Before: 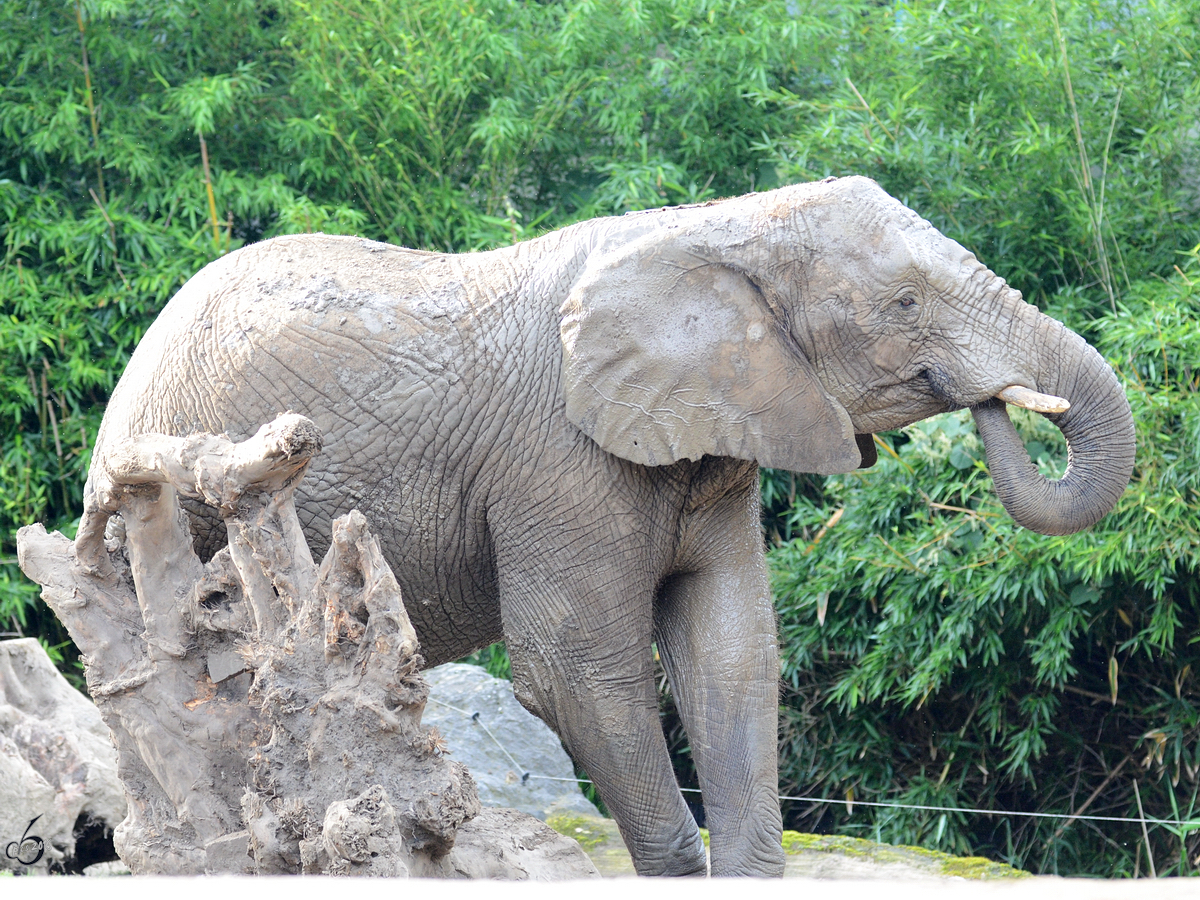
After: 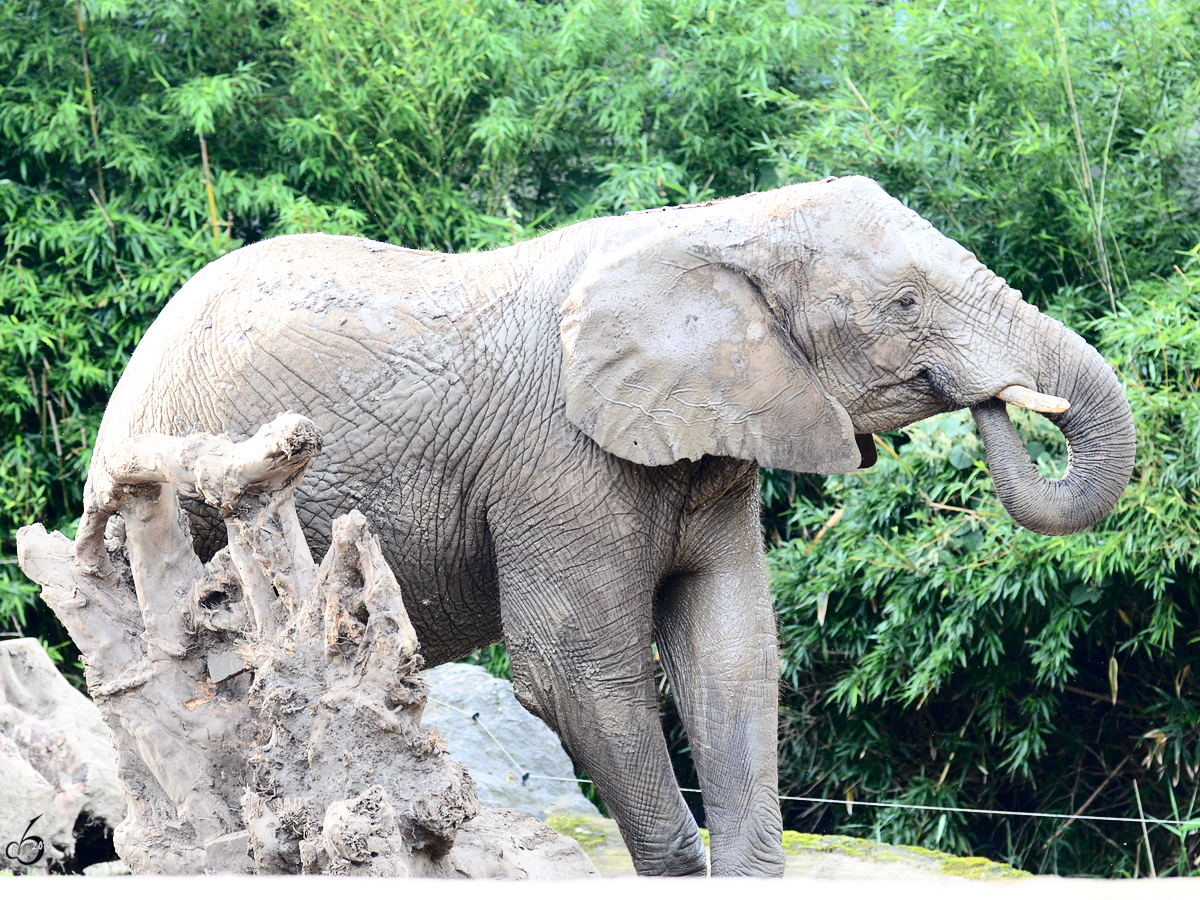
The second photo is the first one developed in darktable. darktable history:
contrast brightness saturation: contrast 0.289
